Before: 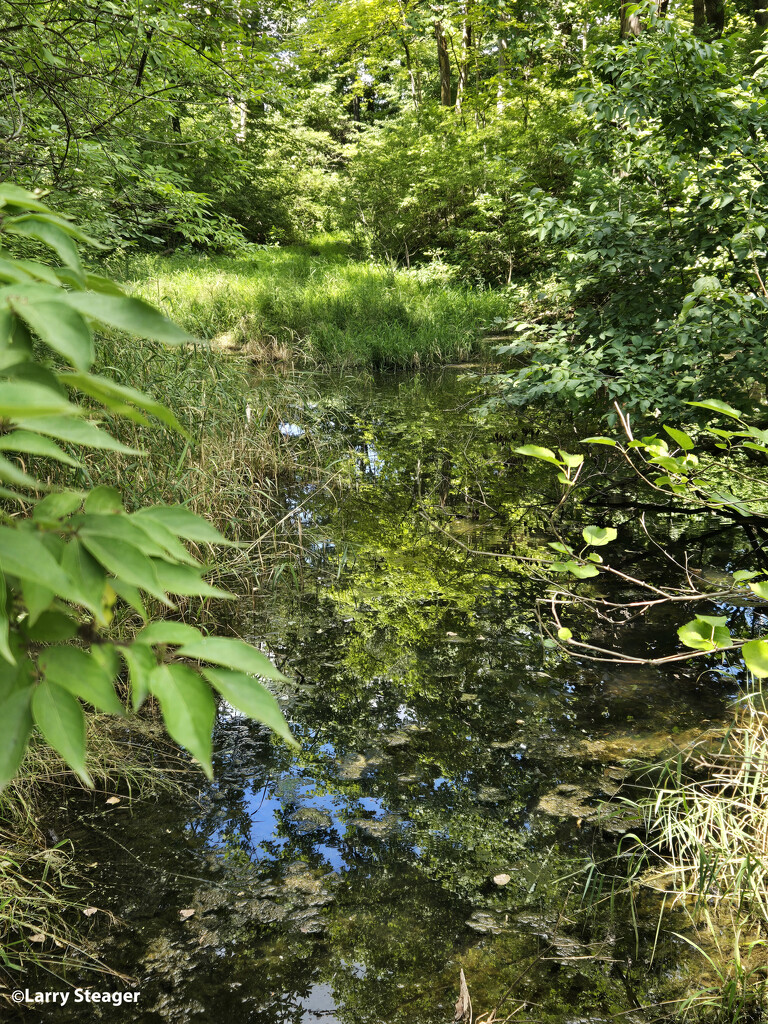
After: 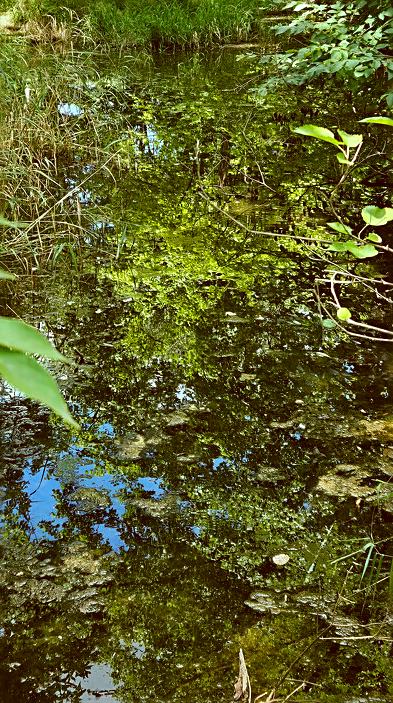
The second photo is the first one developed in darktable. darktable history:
sharpen: on, module defaults
color correction: highlights a* -14.64, highlights b* -16.13, shadows a* 10.73, shadows b* 29.04
crop and rotate: left 28.891%, top 31.339%, right 19.851%
color balance rgb: highlights gain › chroma 3.086%, highlights gain › hue 60.21°, perceptual saturation grading › global saturation 0.355%, global vibrance 20%
